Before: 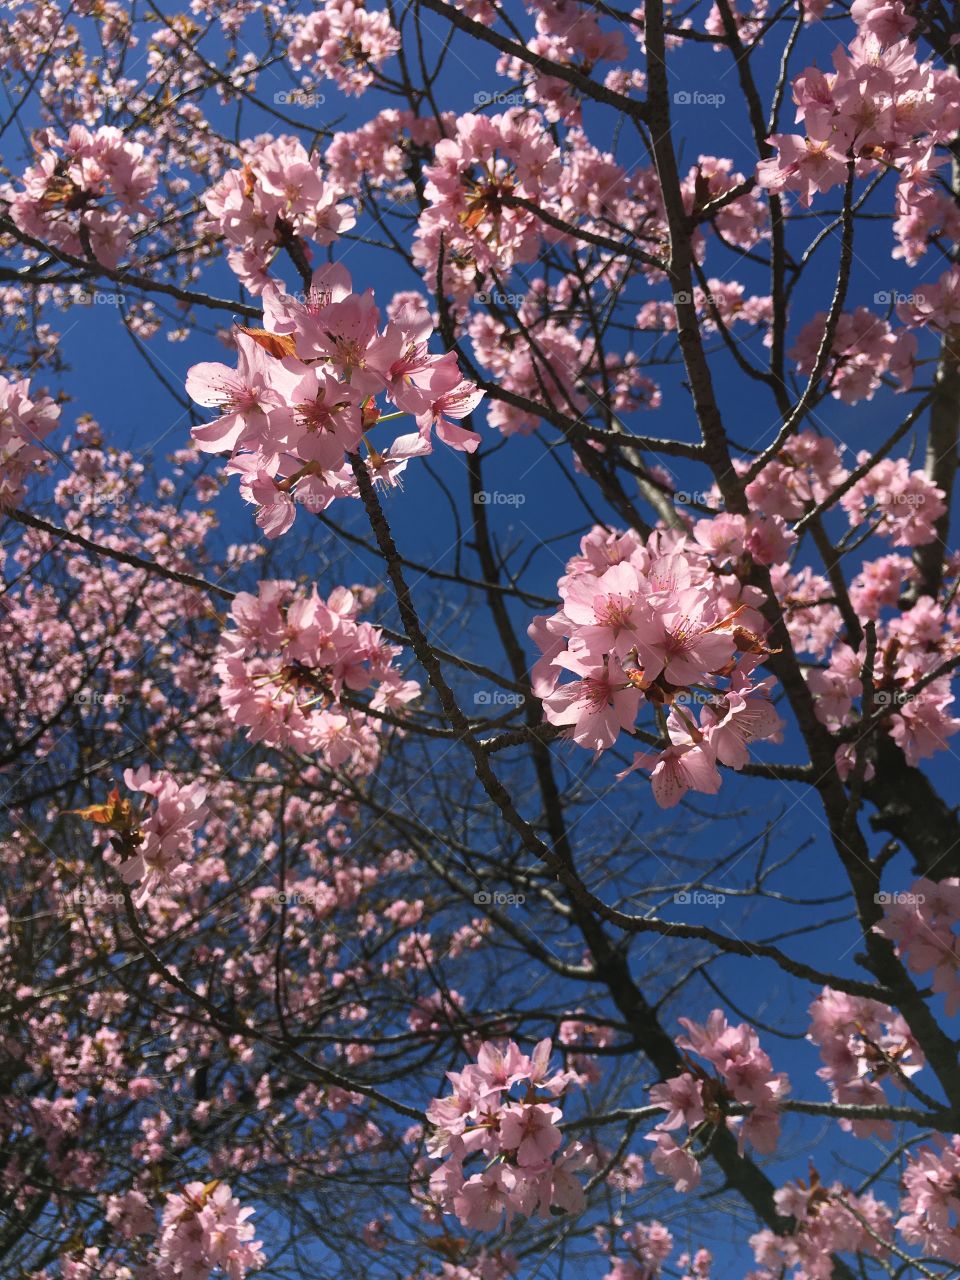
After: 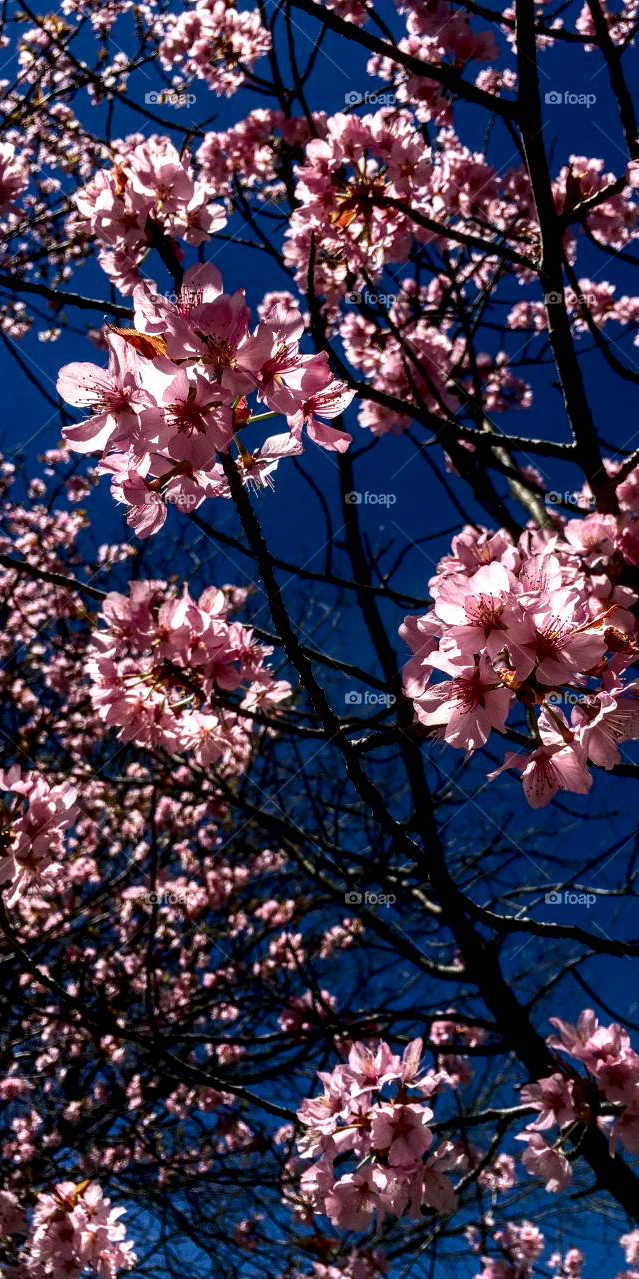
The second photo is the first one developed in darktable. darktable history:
exposure: black level correction 0.01, exposure 0.015 EV, compensate highlight preservation false
contrast brightness saturation: contrast 0.127, brightness -0.231, saturation 0.142
local contrast: highlights 17%, detail 185%
crop and rotate: left 13.456%, right 19.927%
